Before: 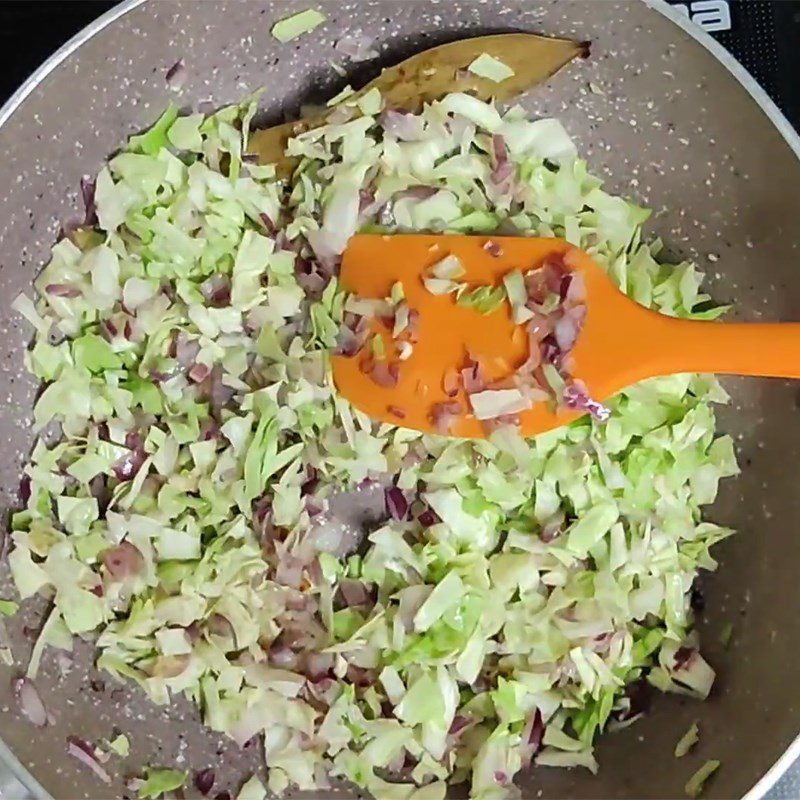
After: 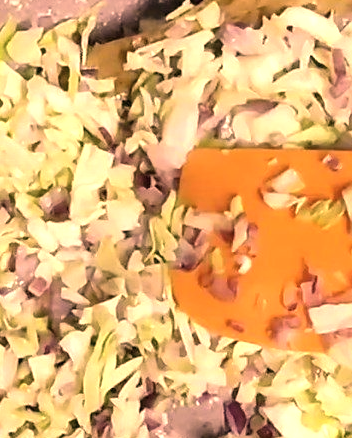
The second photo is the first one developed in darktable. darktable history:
color correction: highlights a* 40, highlights b* 40, saturation 0.69
exposure: exposure 0.64 EV, compensate highlight preservation false
crop: left 20.248%, top 10.86%, right 35.675%, bottom 34.321%
